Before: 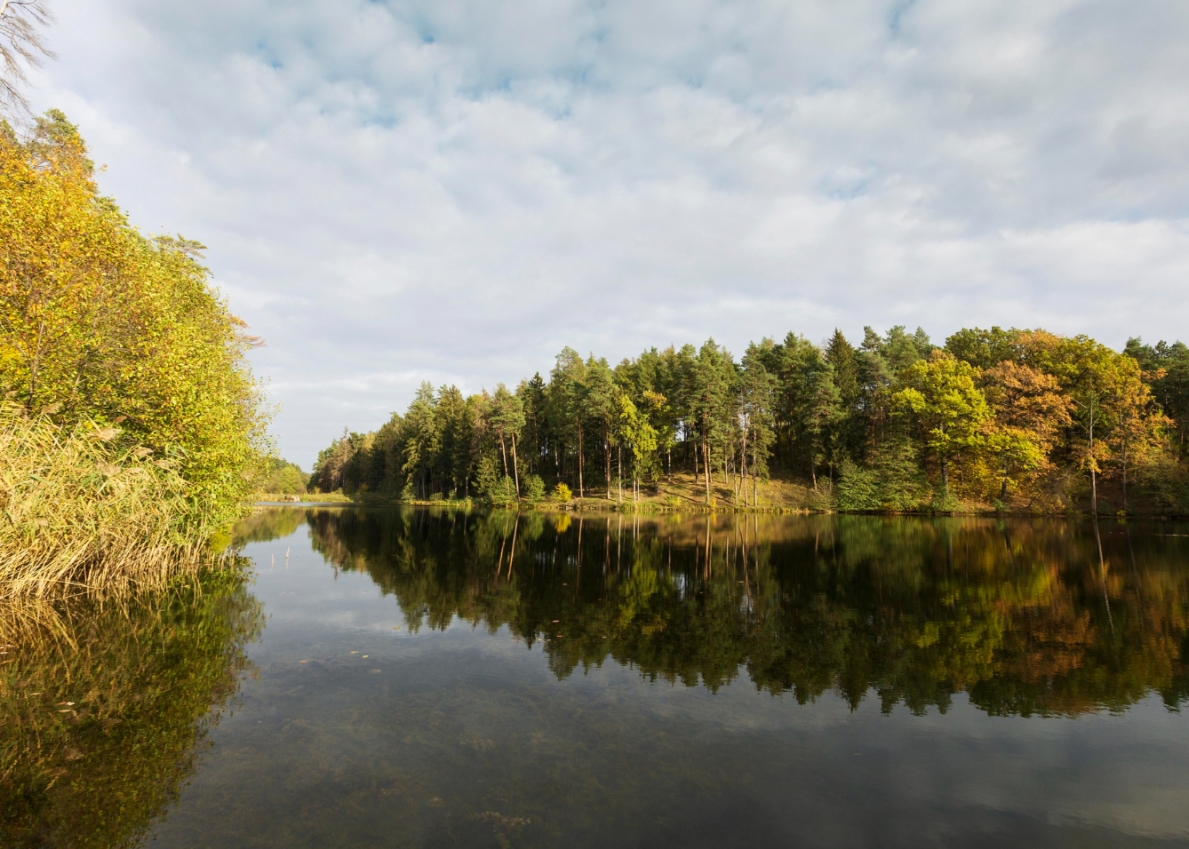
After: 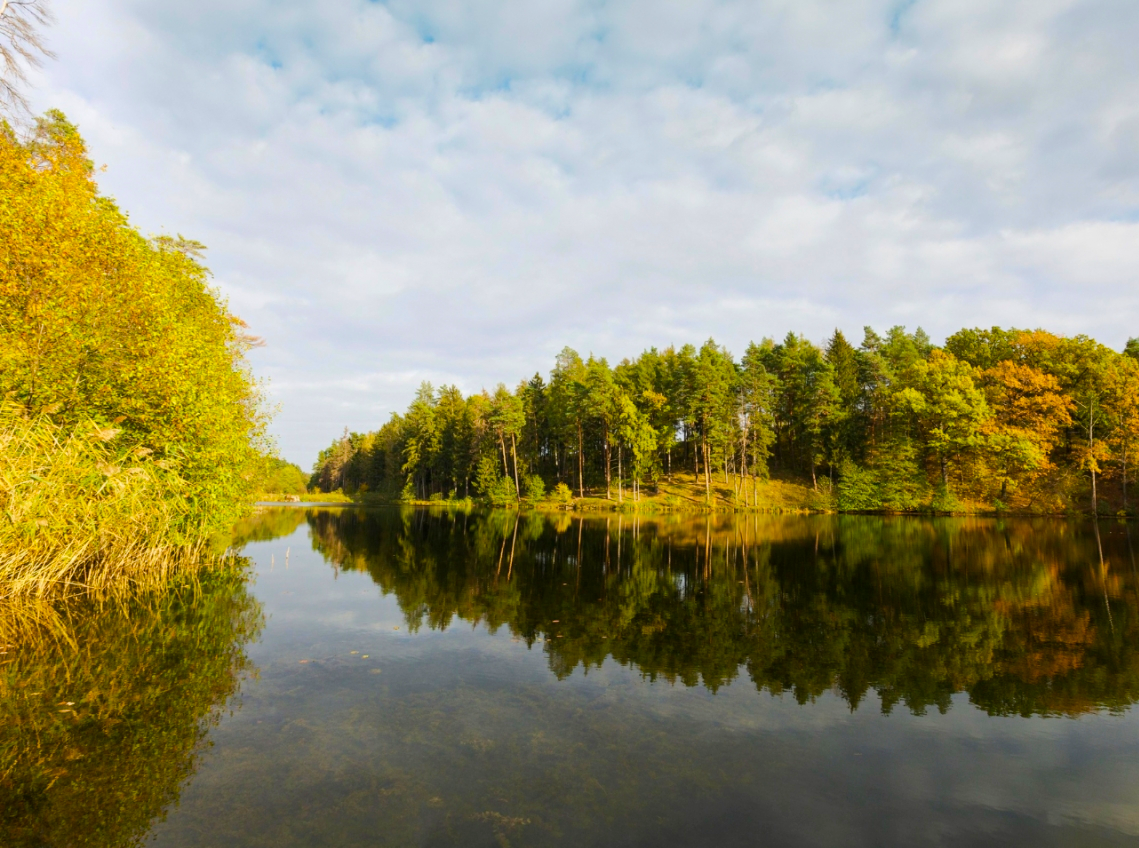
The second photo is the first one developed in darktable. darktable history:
color balance rgb: perceptual saturation grading › global saturation 25%, perceptual brilliance grading › mid-tones 10%, perceptual brilliance grading › shadows 15%, global vibrance 20%
crop: right 4.126%, bottom 0.031%
